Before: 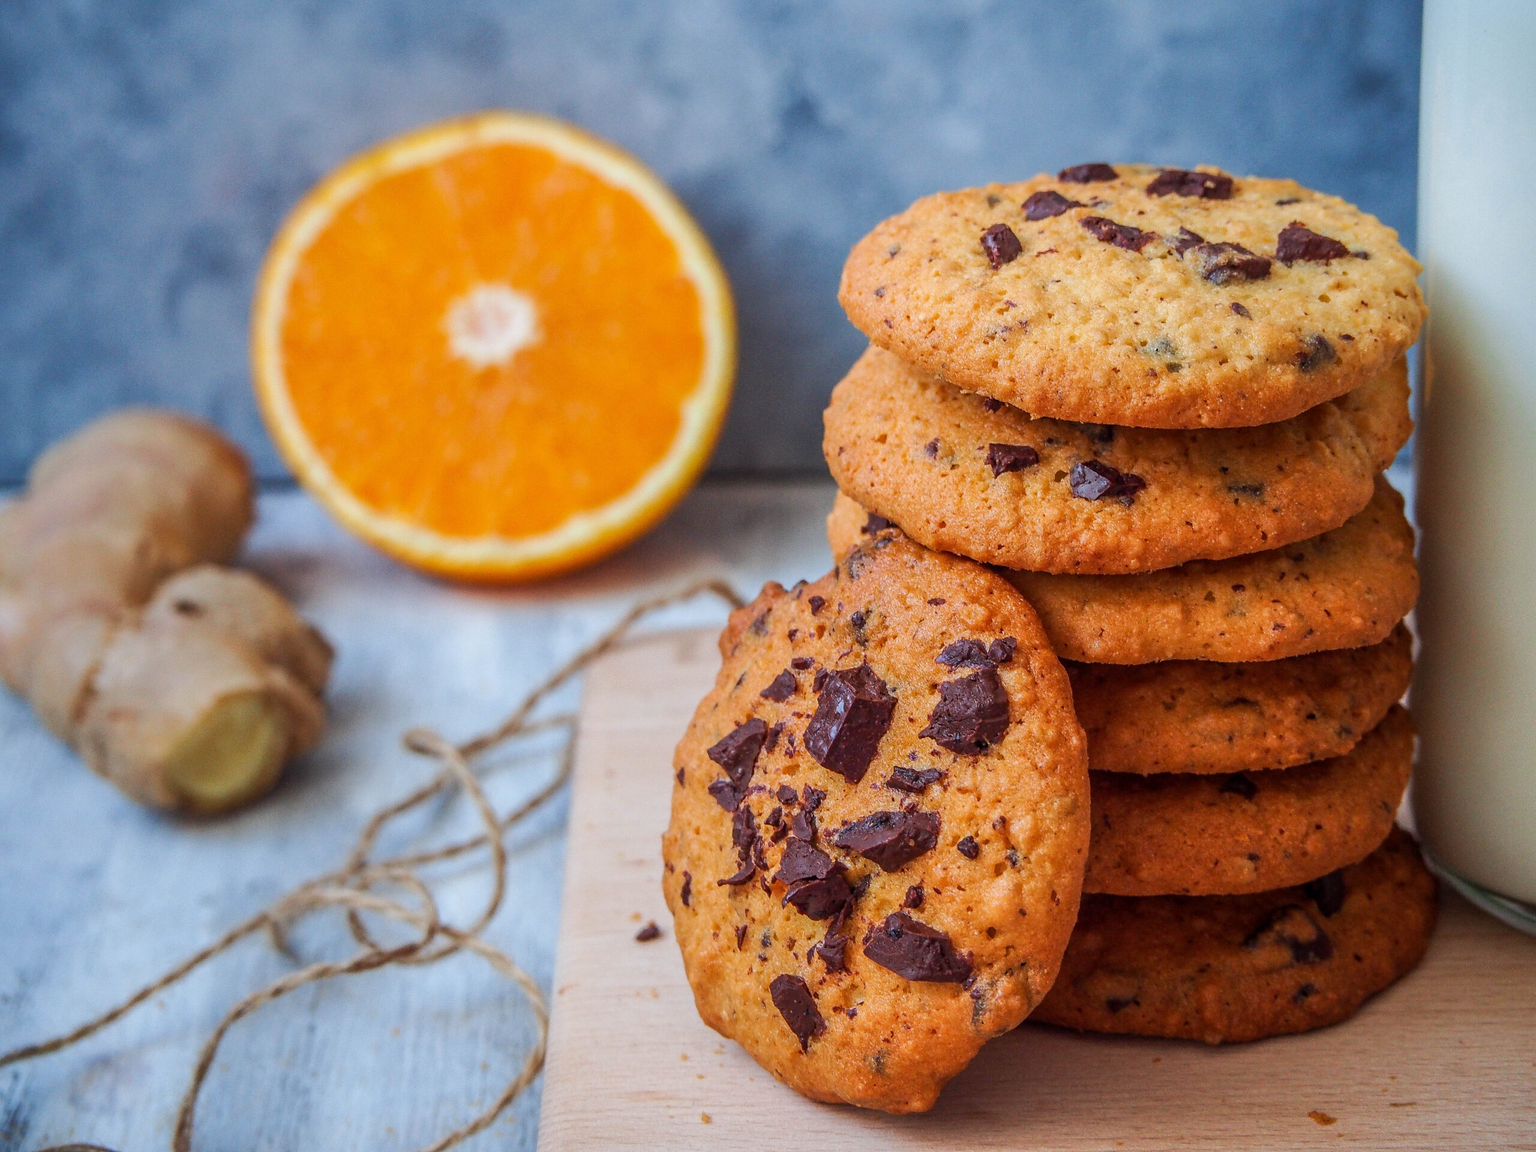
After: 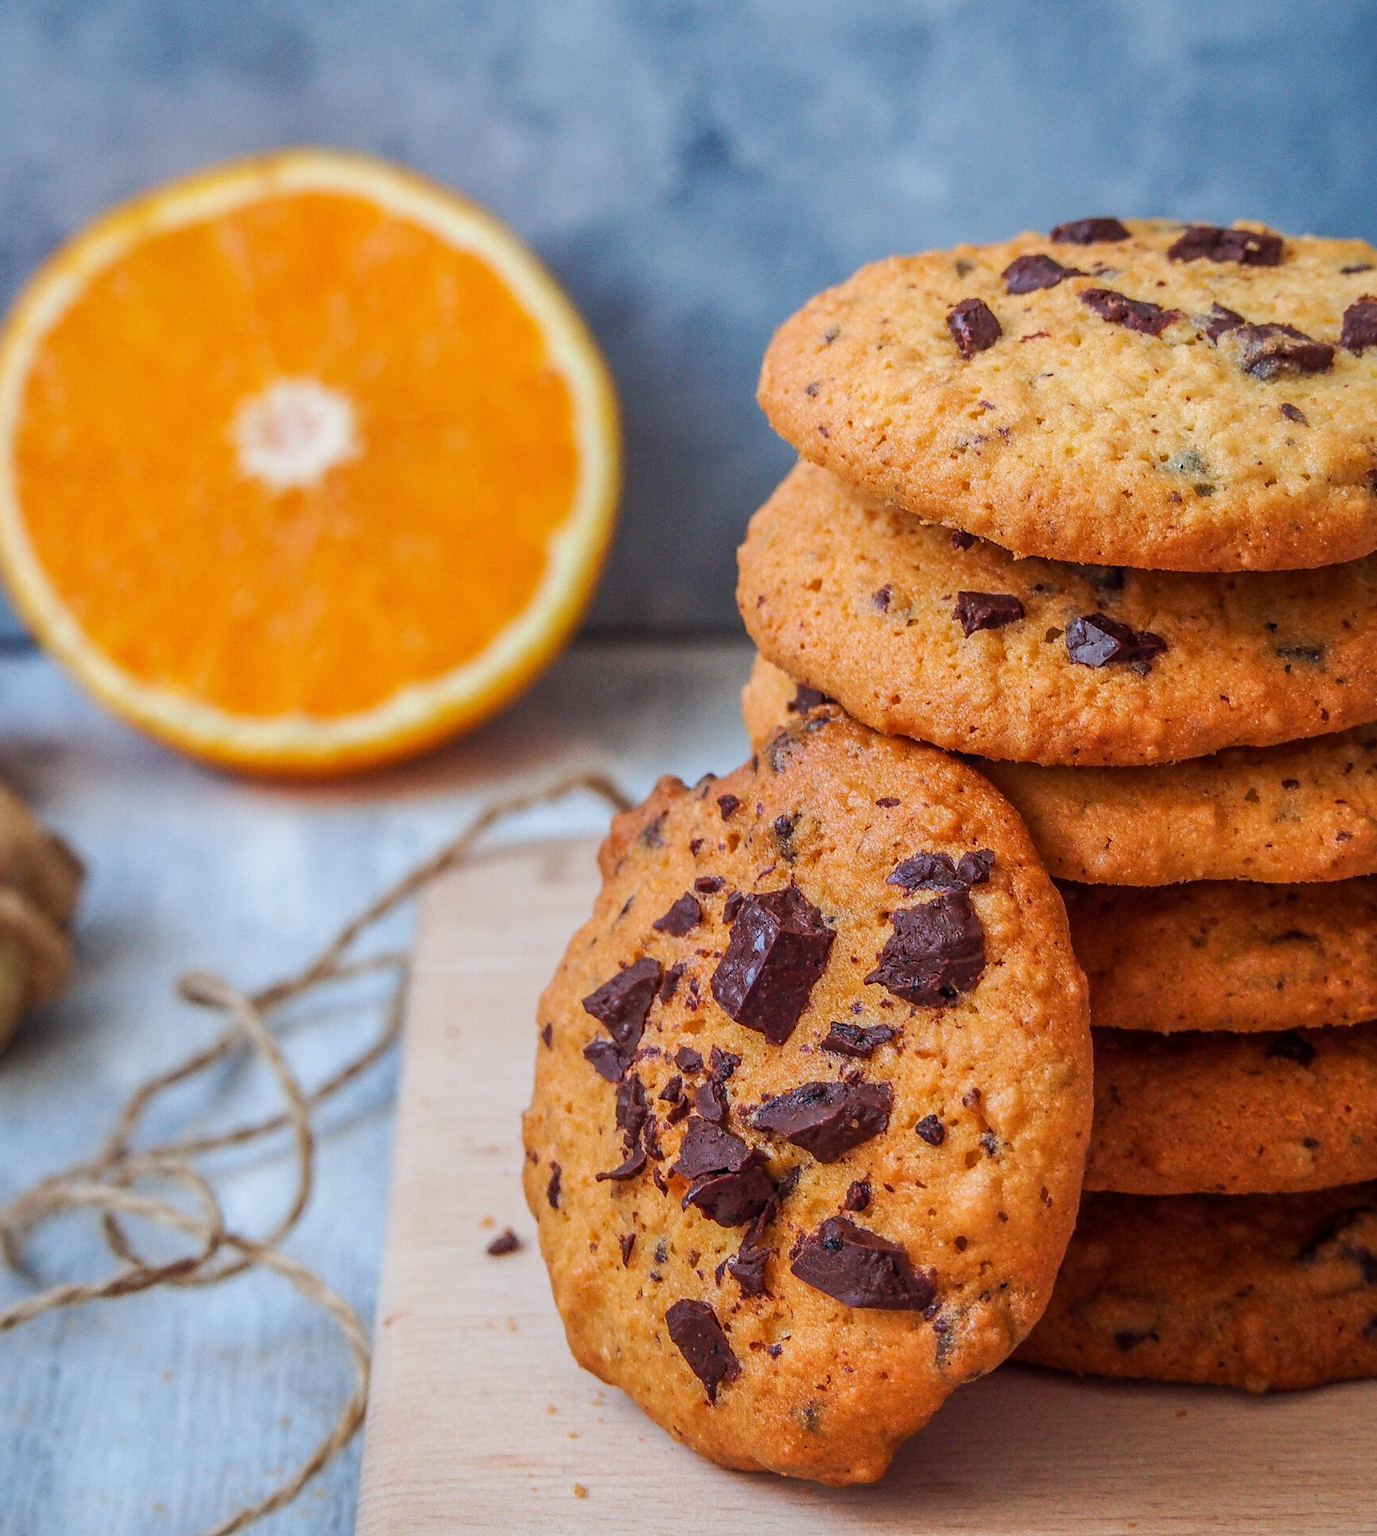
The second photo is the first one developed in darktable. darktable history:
crop and rotate: left 17.655%, right 15.073%
